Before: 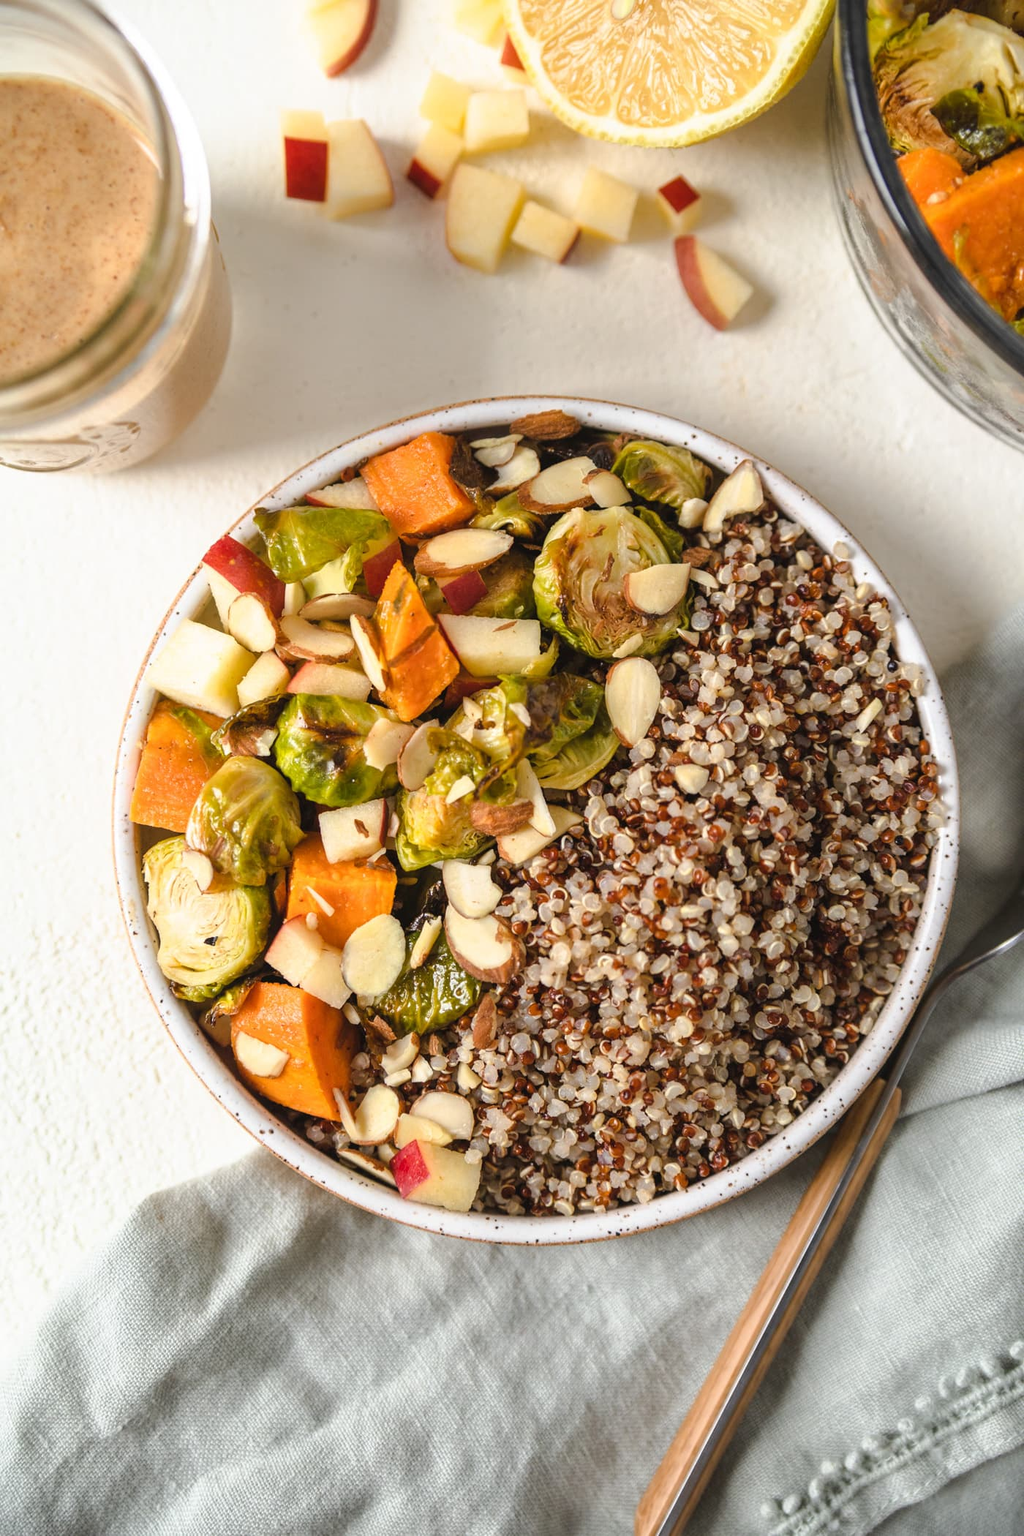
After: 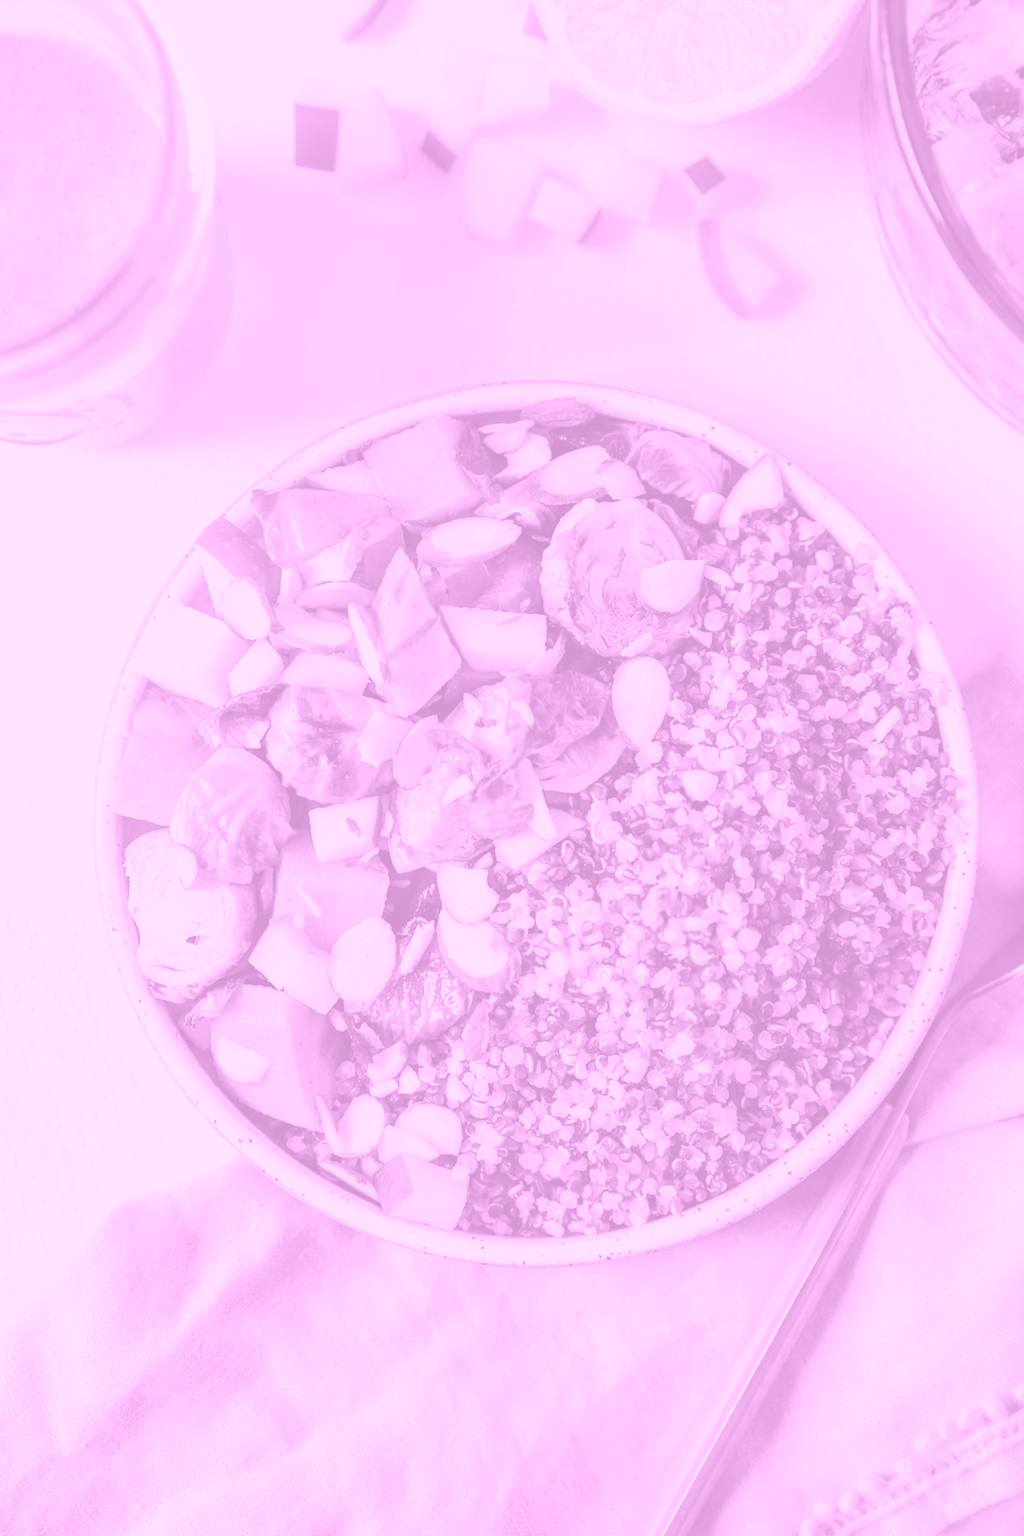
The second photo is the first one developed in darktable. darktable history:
colorize: hue 331.2°, saturation 75%, source mix 30.28%, lightness 70.52%, version 1
crop and rotate: angle -1.69°
